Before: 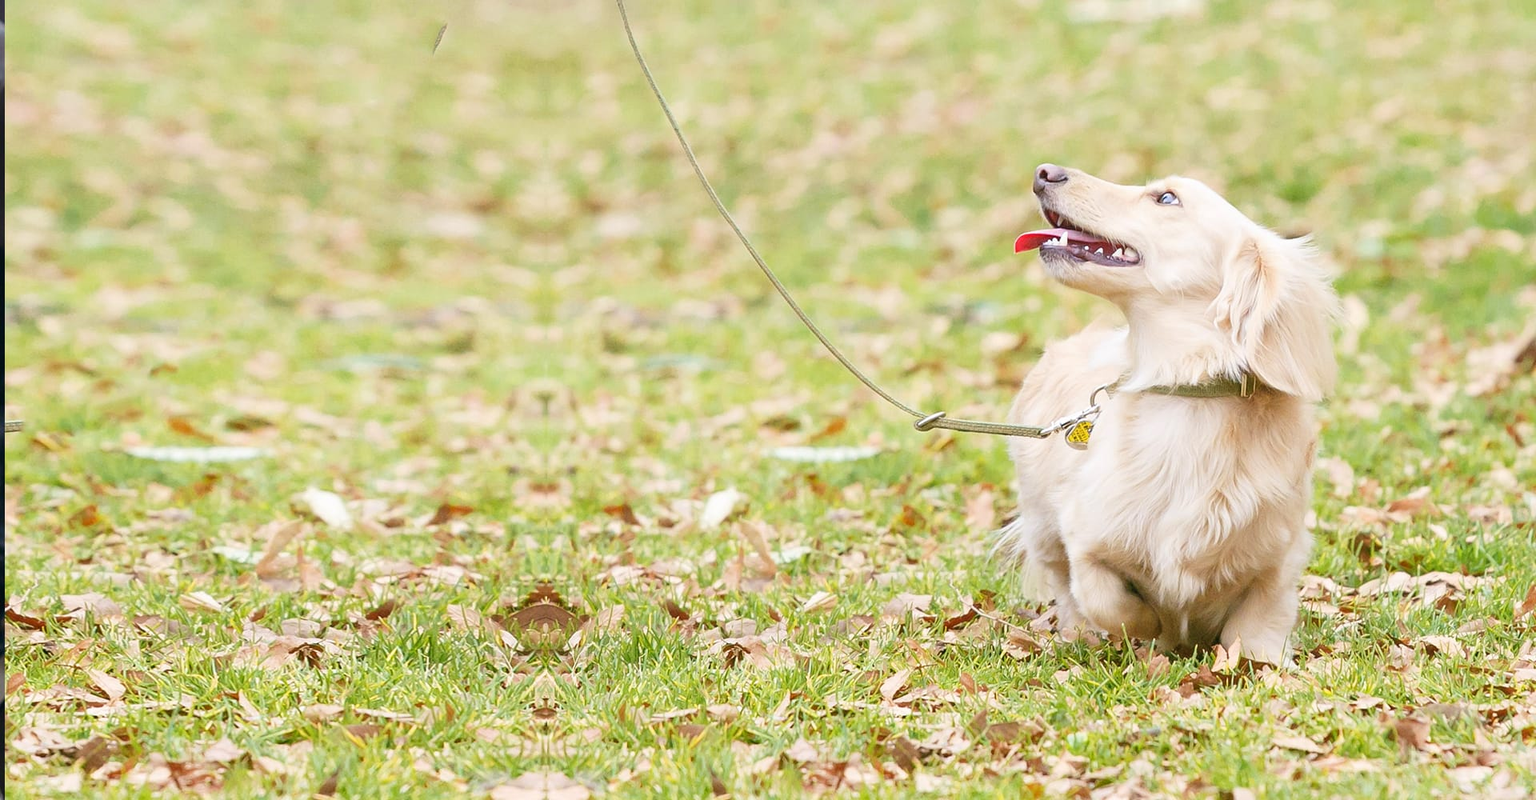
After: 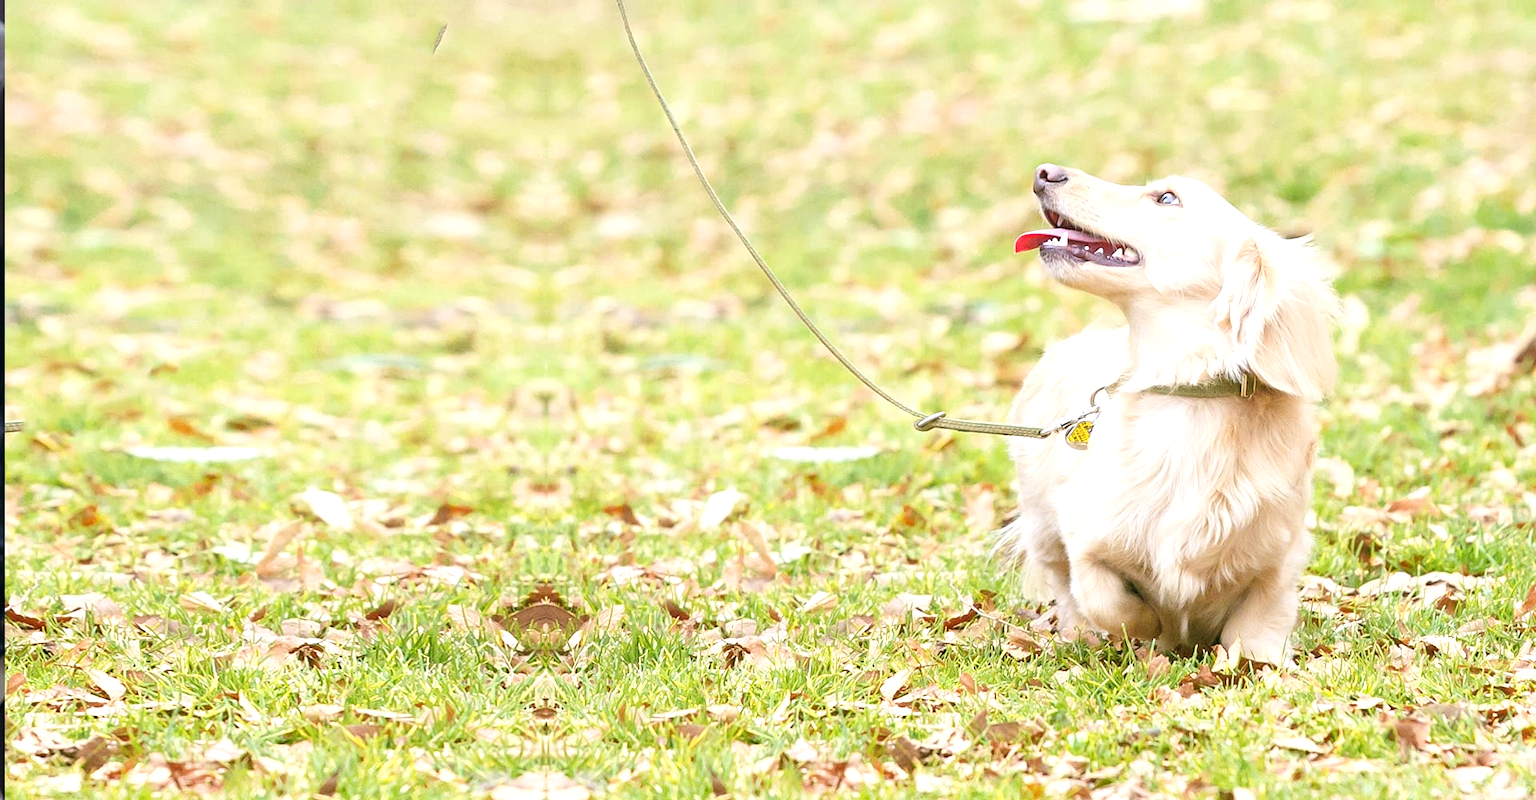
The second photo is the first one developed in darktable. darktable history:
tone equalizer: -8 EV -0.446 EV, -7 EV -0.393 EV, -6 EV -0.368 EV, -5 EV -0.232 EV, -3 EV 0.242 EV, -2 EV 0.32 EV, -1 EV 0.404 EV, +0 EV 0.43 EV
